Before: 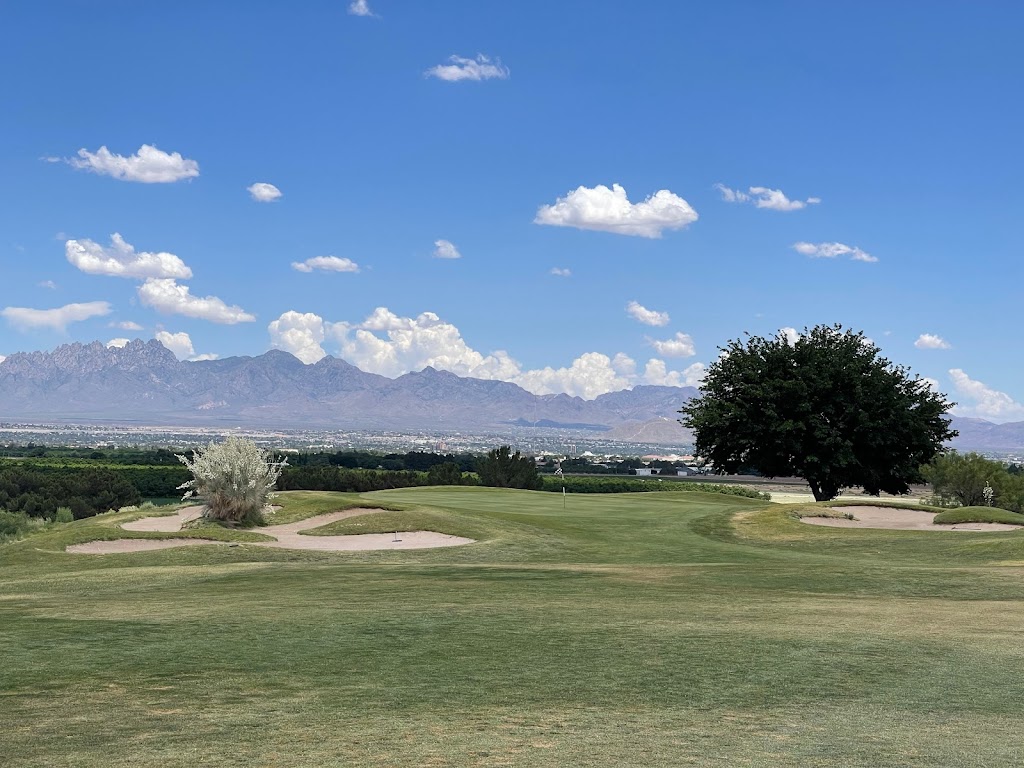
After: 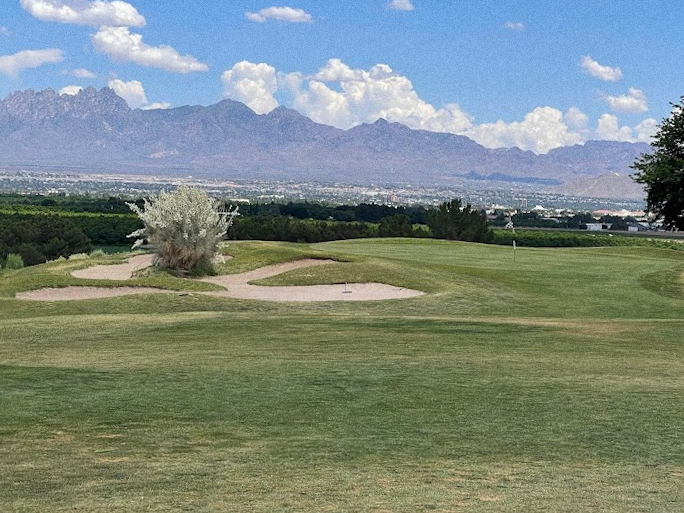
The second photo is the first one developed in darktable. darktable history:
contrast brightness saturation: saturation 0.1
crop and rotate: angle -0.82°, left 3.85%, top 31.828%, right 27.992%
grain: coarseness 0.09 ISO
